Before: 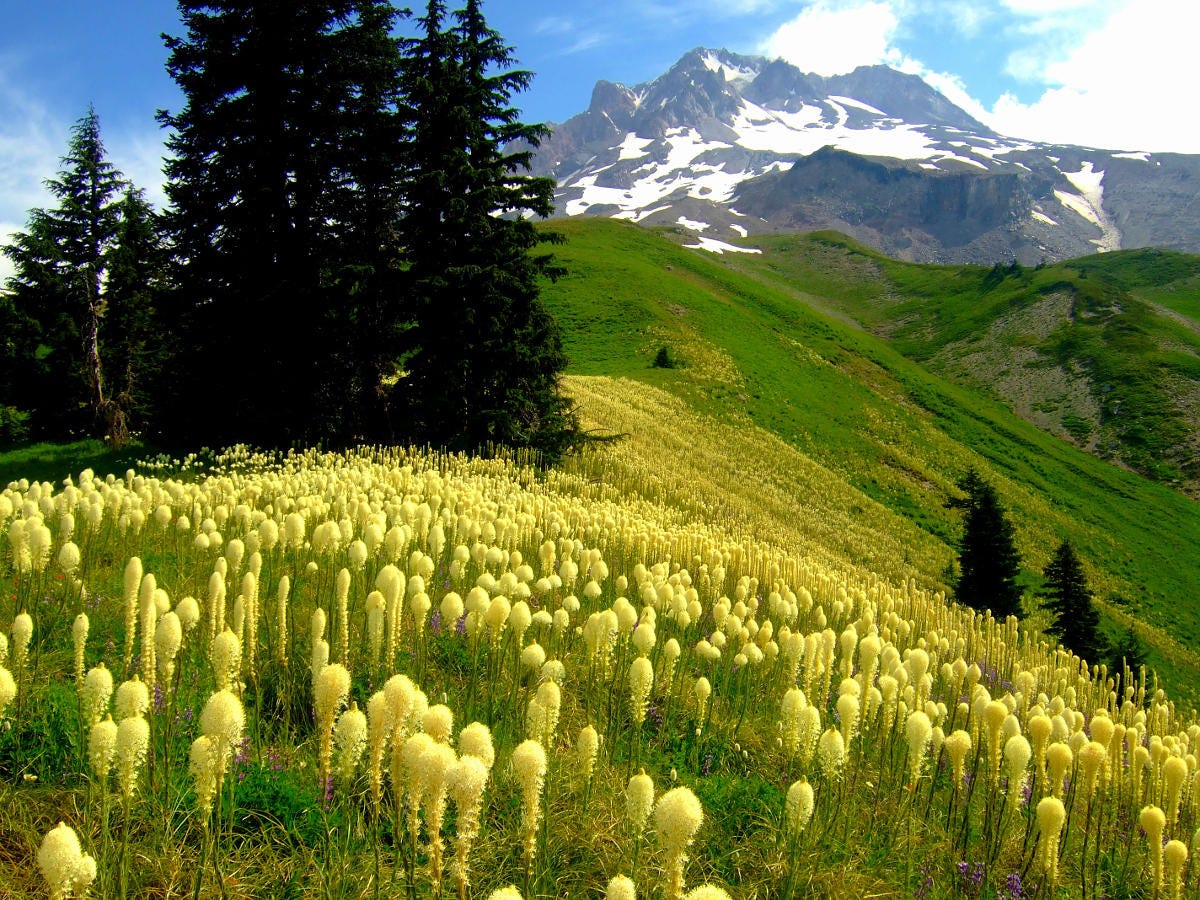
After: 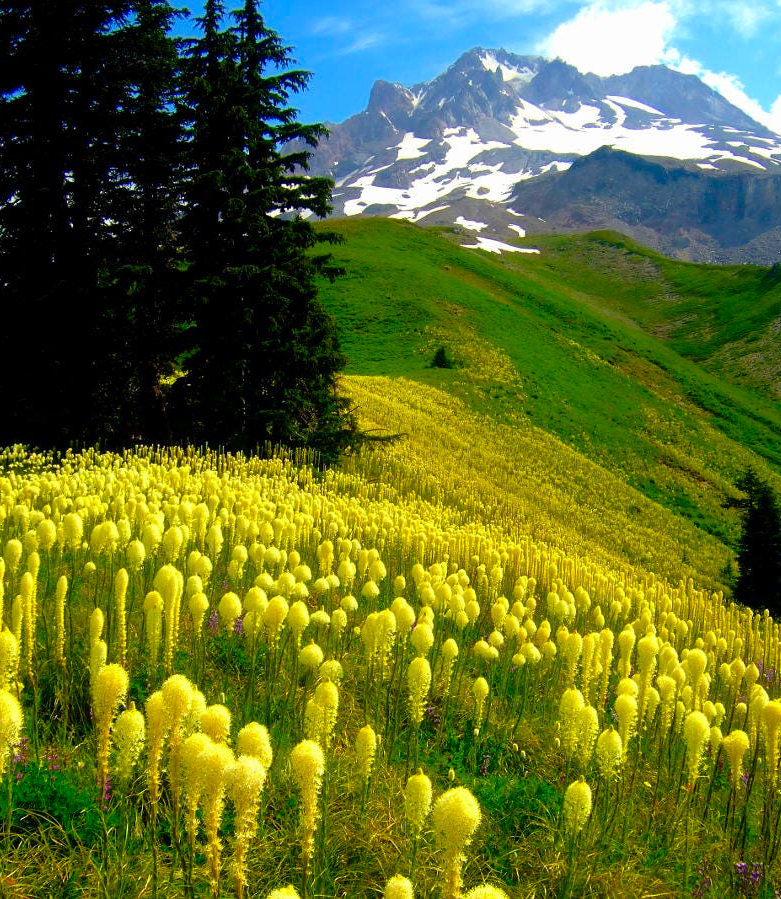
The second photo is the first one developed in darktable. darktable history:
crop and rotate: left 18.568%, right 16.314%
contrast brightness saturation: brightness -0.023, saturation 0.342
